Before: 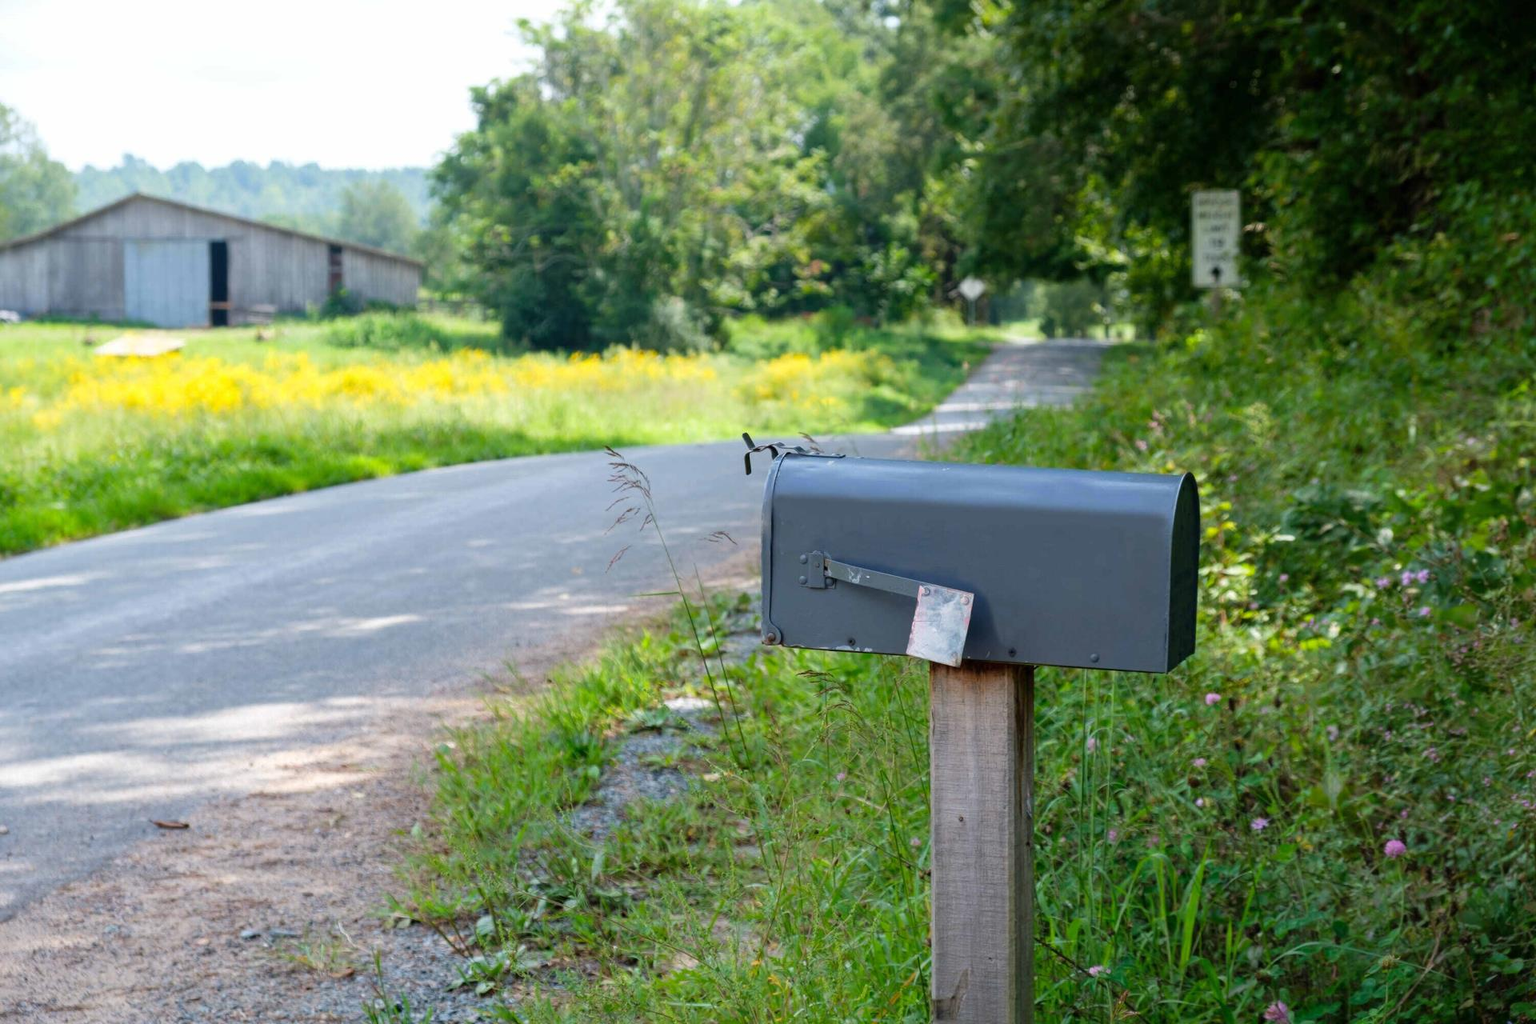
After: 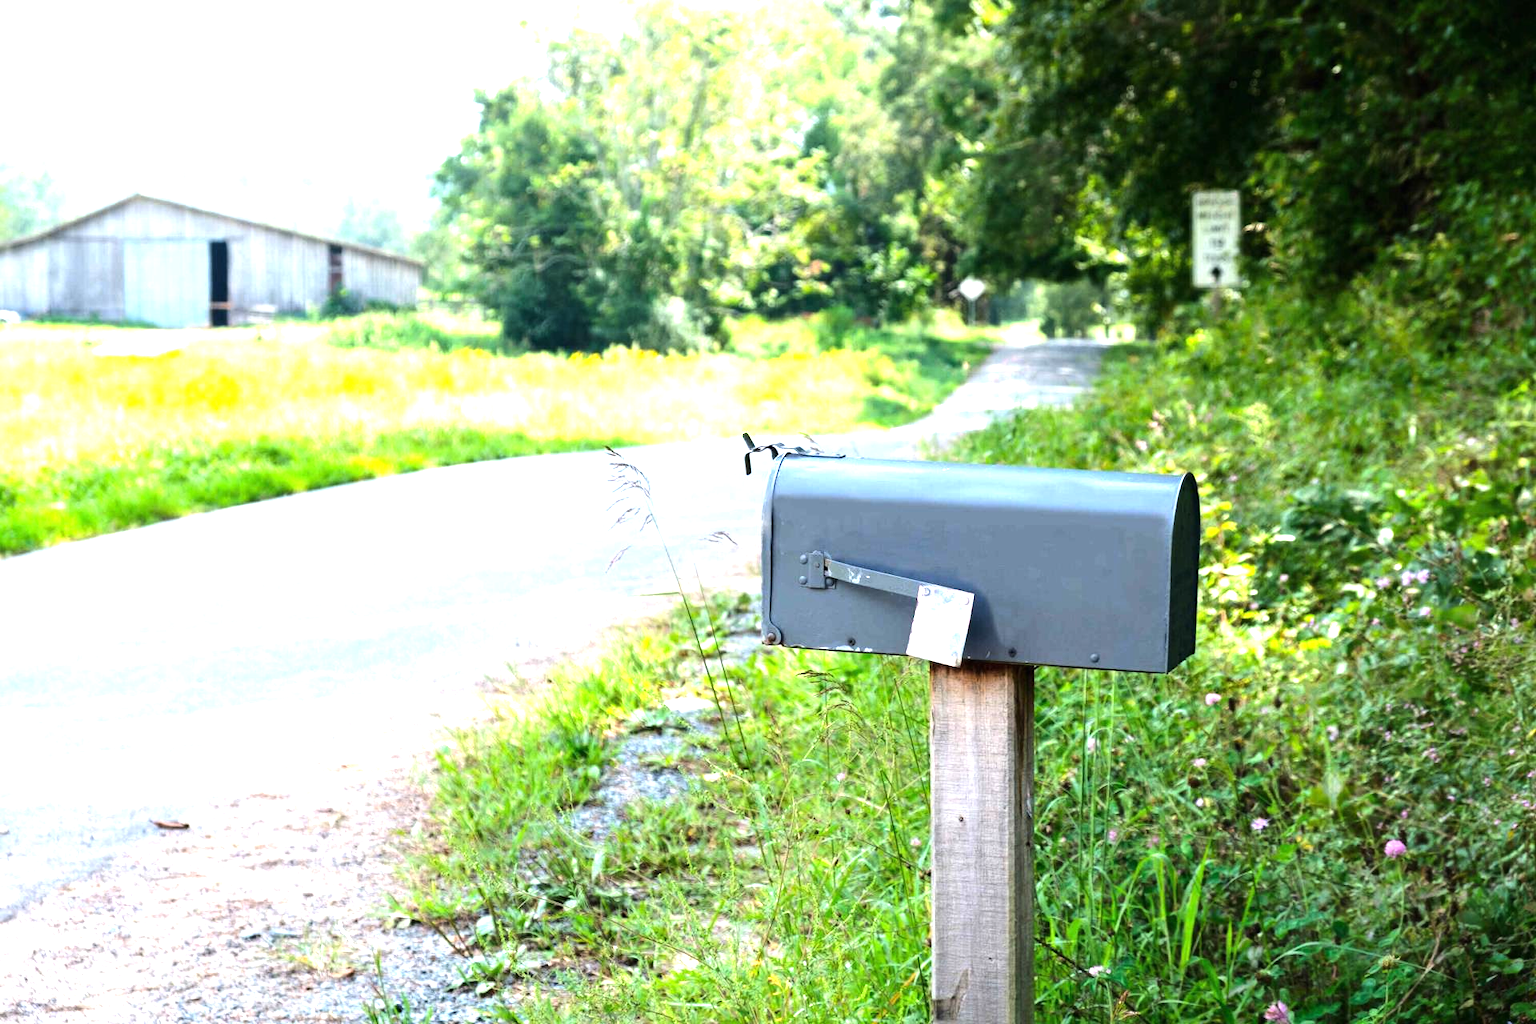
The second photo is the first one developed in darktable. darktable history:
exposure: black level correction 0, exposure 1 EV, compensate exposure bias true, compensate highlight preservation false
tone equalizer: -8 EV -0.75 EV, -7 EV -0.7 EV, -6 EV -0.6 EV, -5 EV -0.4 EV, -3 EV 0.4 EV, -2 EV 0.6 EV, -1 EV 0.7 EV, +0 EV 0.75 EV, edges refinement/feathering 500, mask exposure compensation -1.57 EV, preserve details no
